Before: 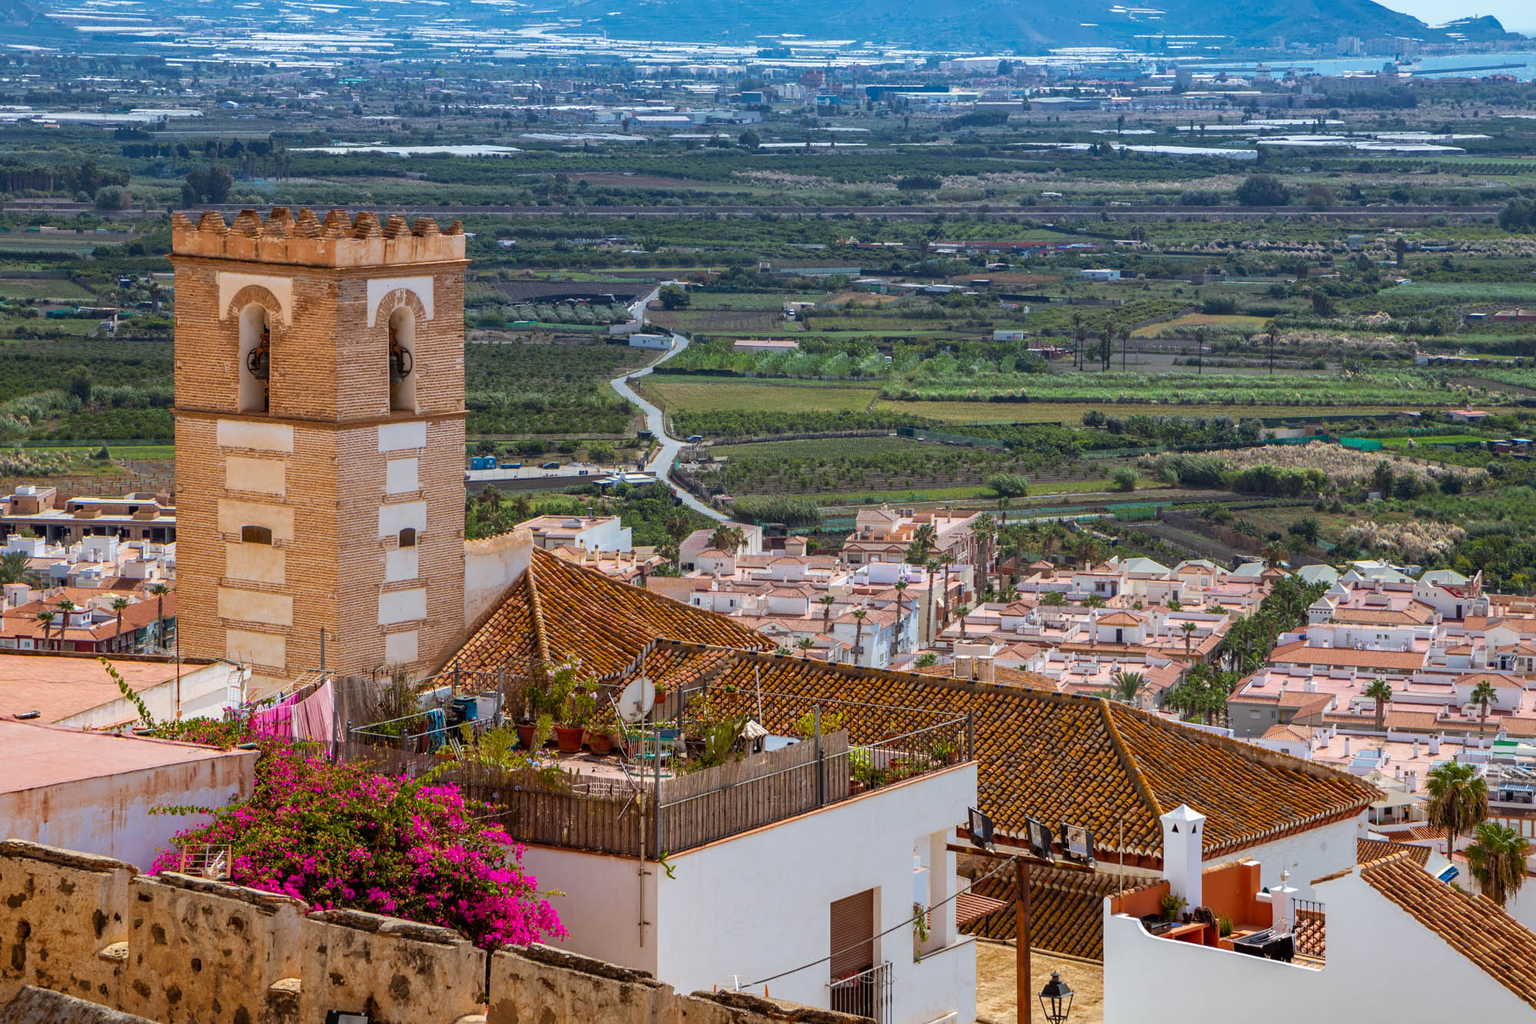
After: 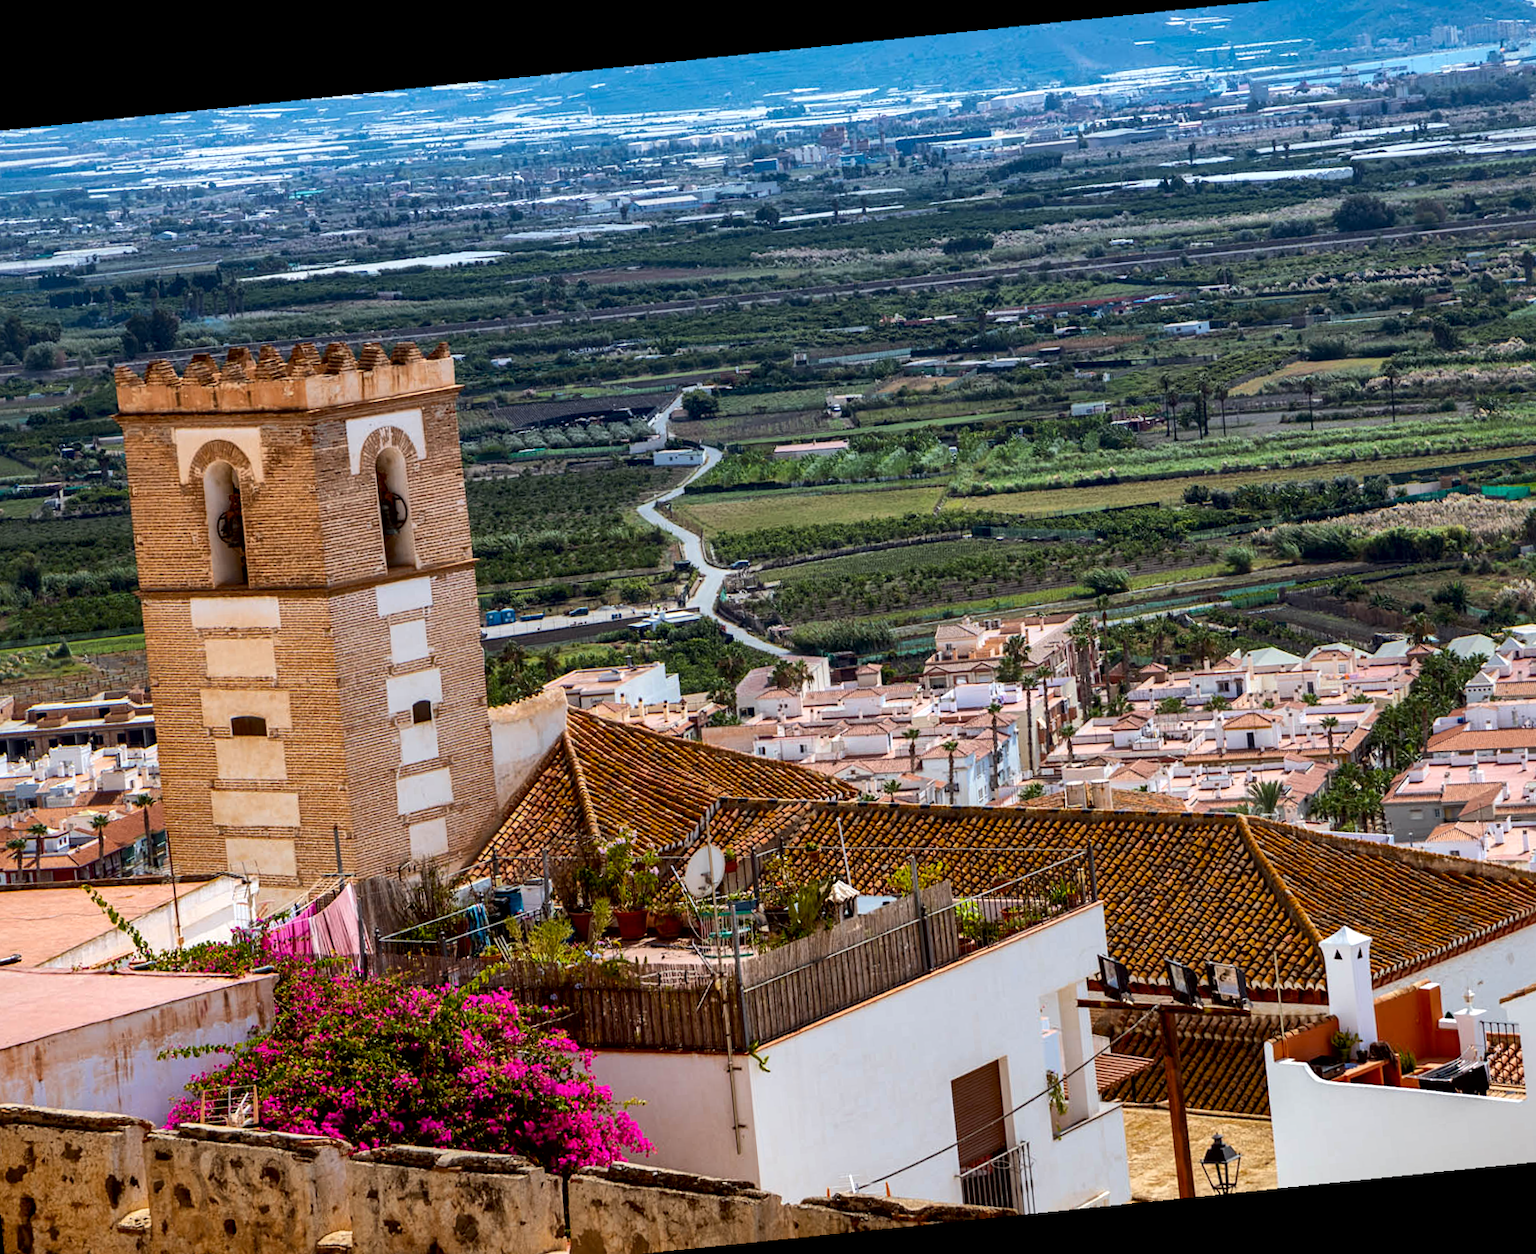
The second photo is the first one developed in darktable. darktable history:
rotate and perspective: rotation -4.86°, automatic cropping off
crop and rotate: angle 1°, left 4.281%, top 0.642%, right 11.383%, bottom 2.486%
tone equalizer: -8 EV -0.417 EV, -7 EV -0.389 EV, -6 EV -0.333 EV, -5 EV -0.222 EV, -3 EV 0.222 EV, -2 EV 0.333 EV, -1 EV 0.389 EV, +0 EV 0.417 EV, edges refinement/feathering 500, mask exposure compensation -1.57 EV, preserve details no
exposure: black level correction 0.009, exposure -0.159 EV, compensate highlight preservation false
contrast equalizer: y [[0.5, 0.488, 0.462, 0.461, 0.491, 0.5], [0.5 ×6], [0.5 ×6], [0 ×6], [0 ×6]]
local contrast: mode bilateral grid, contrast 25, coarseness 60, detail 151%, midtone range 0.2
